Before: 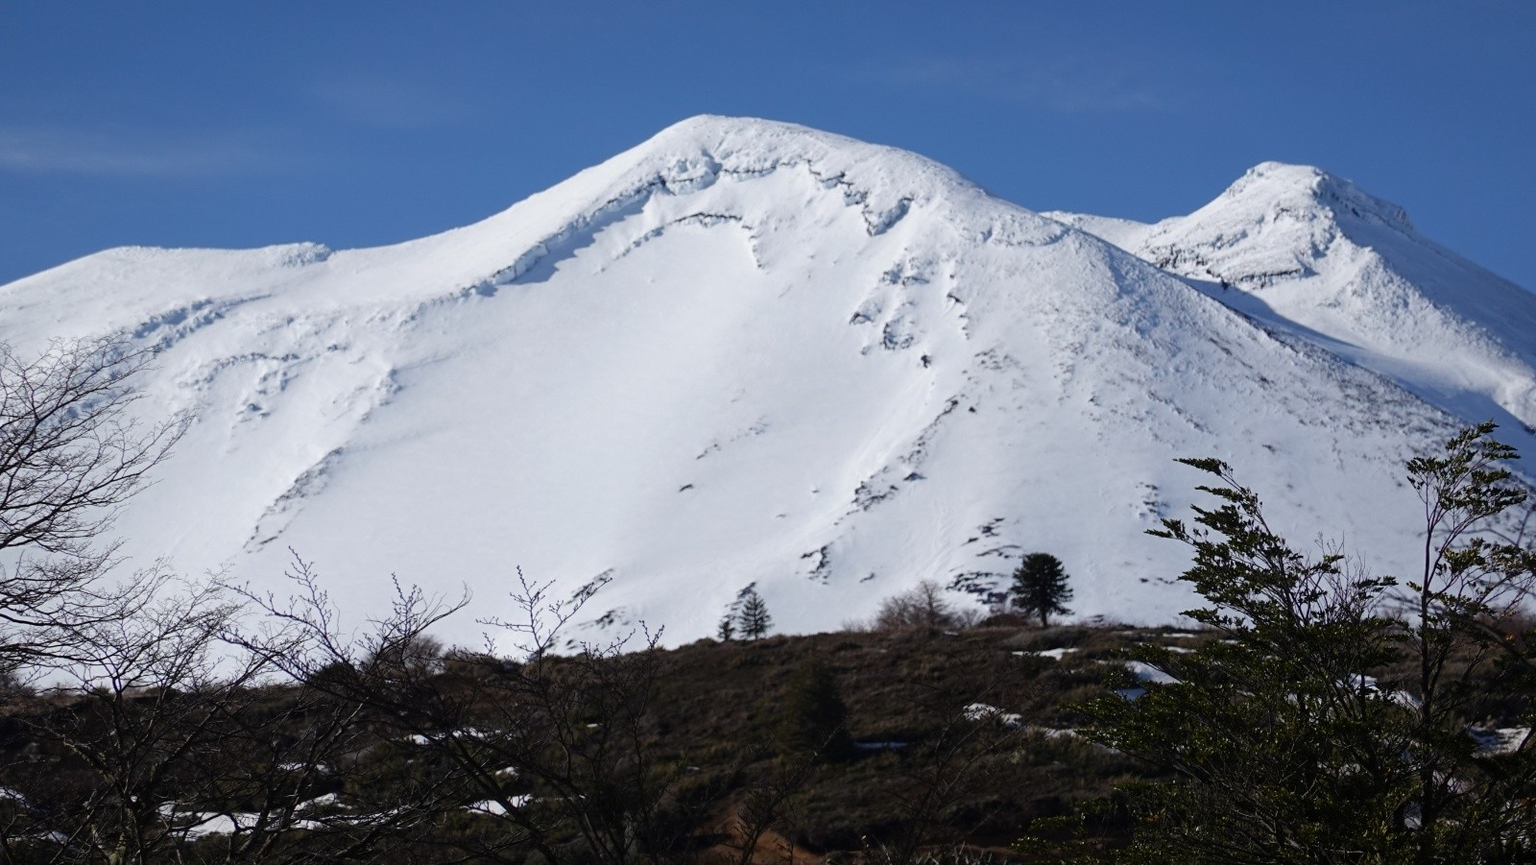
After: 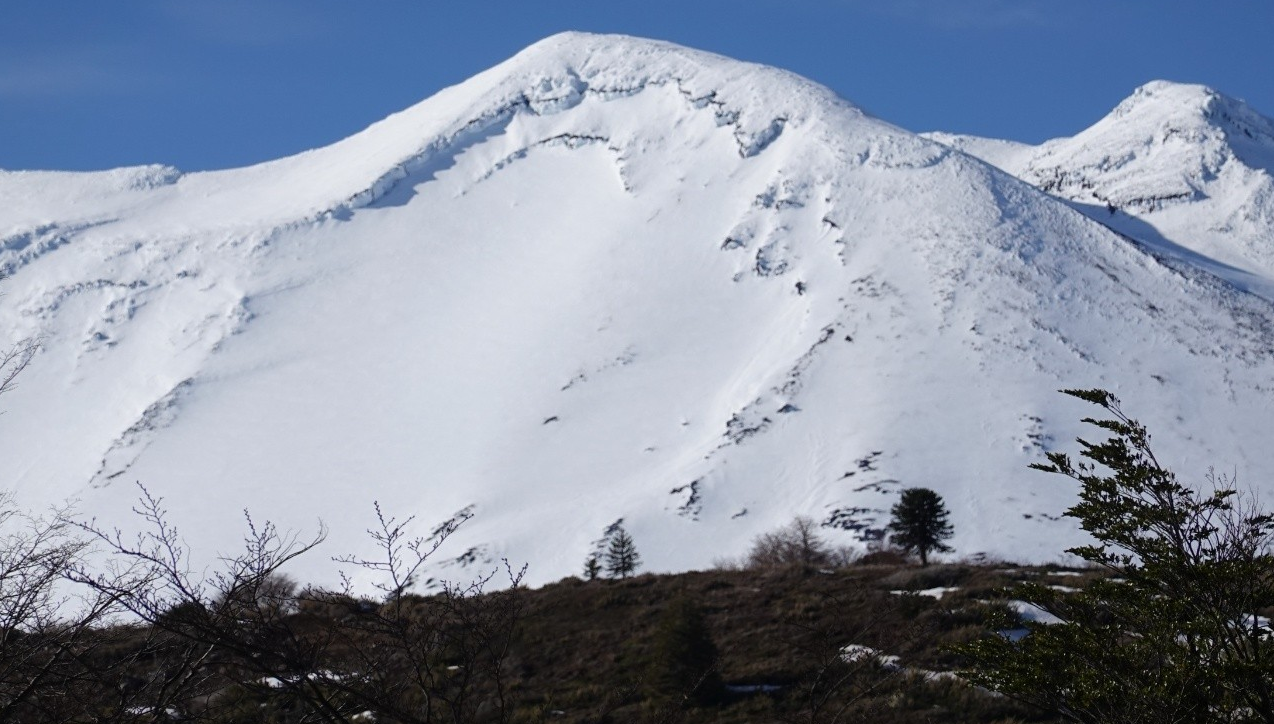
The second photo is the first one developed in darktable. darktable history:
crop and rotate: left 10.31%, top 9.863%, right 10.028%, bottom 9.753%
